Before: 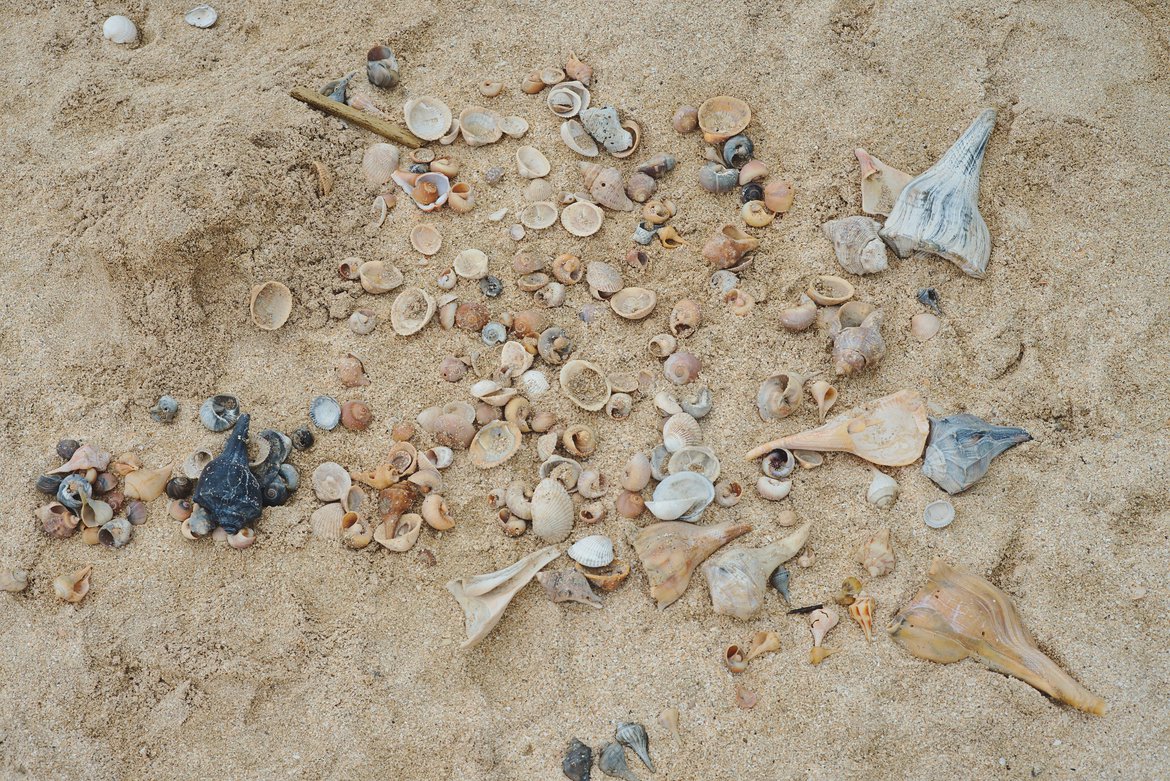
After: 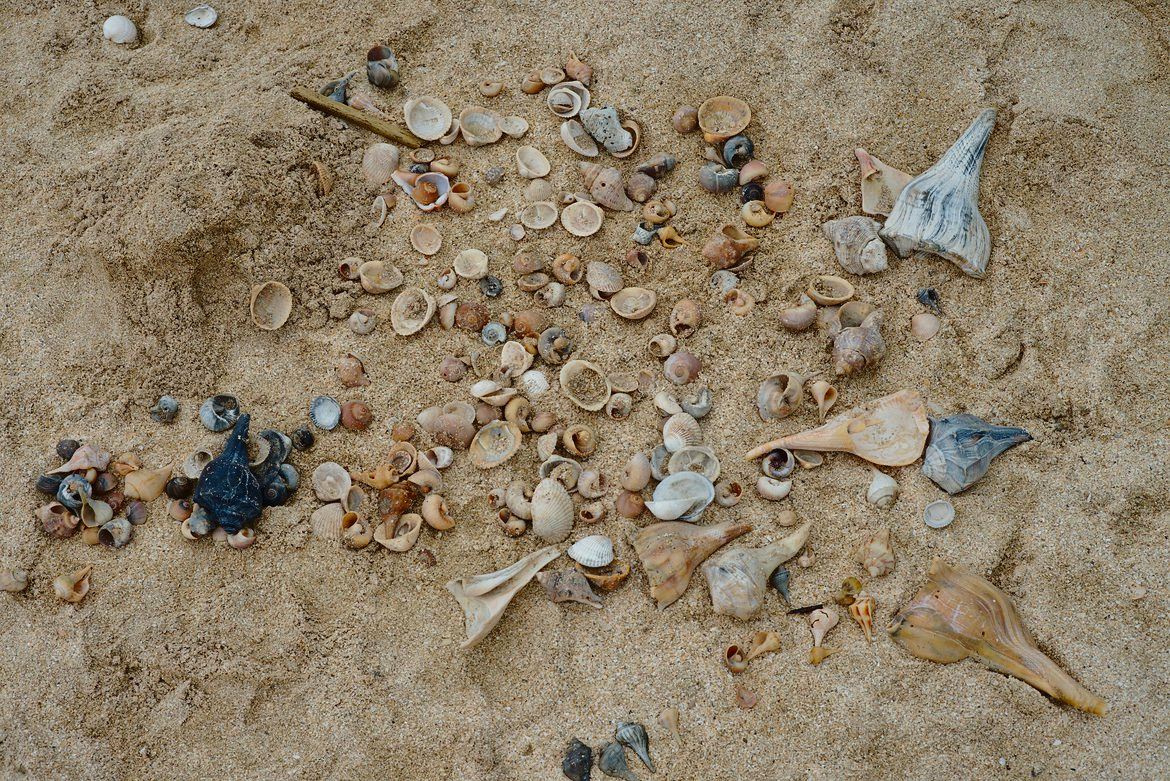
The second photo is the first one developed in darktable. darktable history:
exposure: compensate highlight preservation false
contrast brightness saturation: contrast 0.1, brightness -0.26, saturation 0.14
